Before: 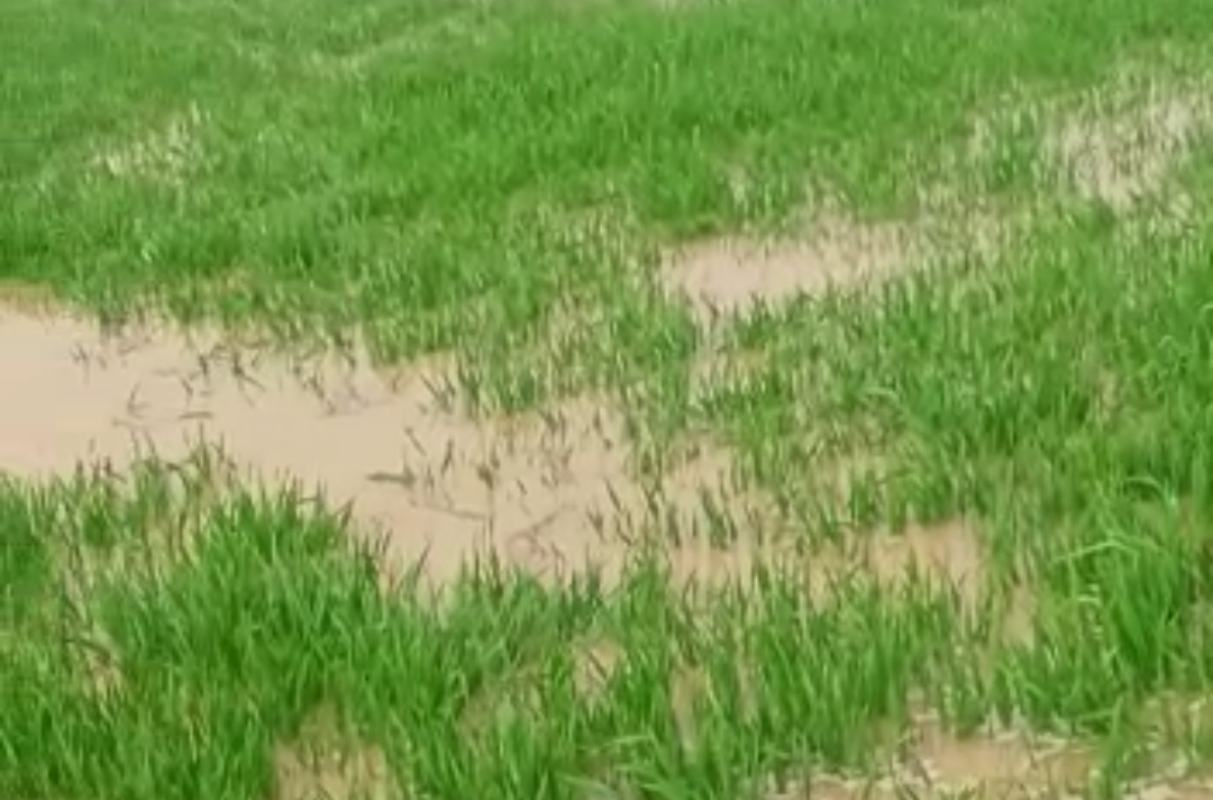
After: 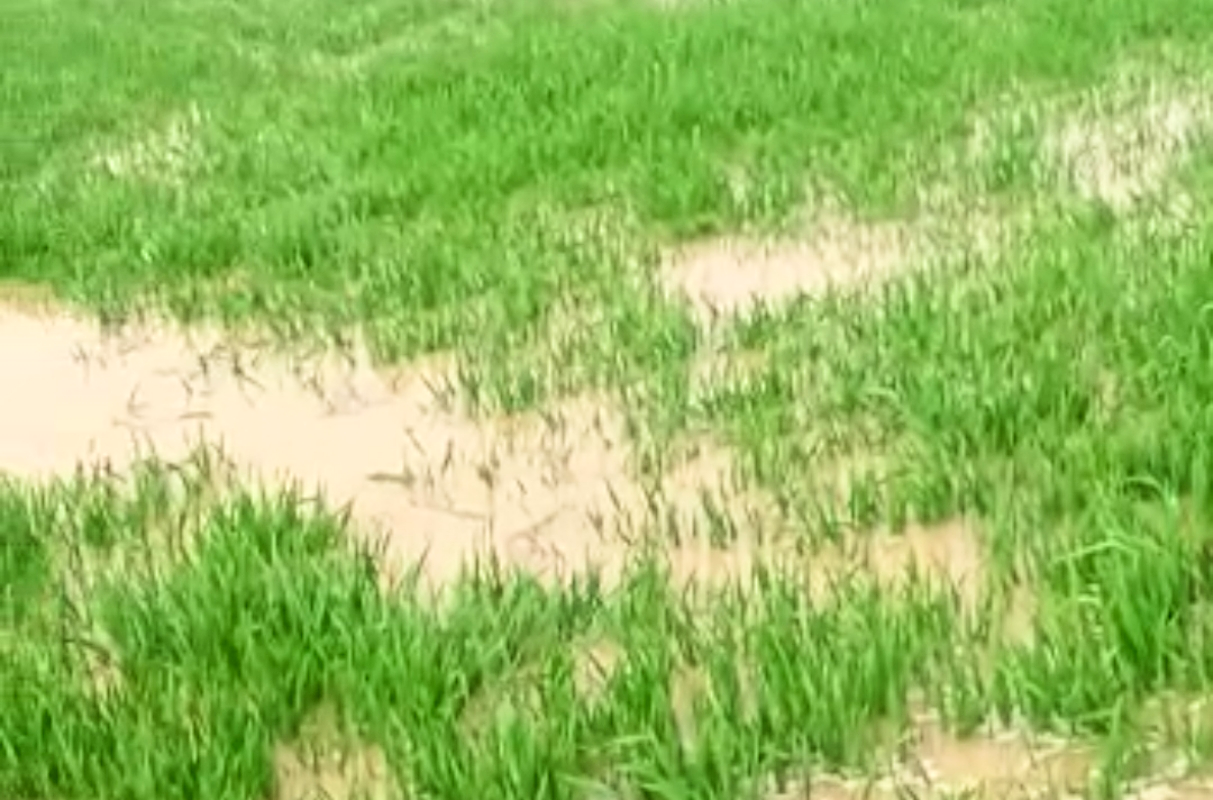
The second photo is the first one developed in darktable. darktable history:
filmic rgb: black relative exposure -5.06 EV, white relative exposure 3.99 EV, hardness 2.88, contrast 1.297, highlights saturation mix -29.95%
levels: mode automatic, levels [0.246, 0.256, 0.506]
